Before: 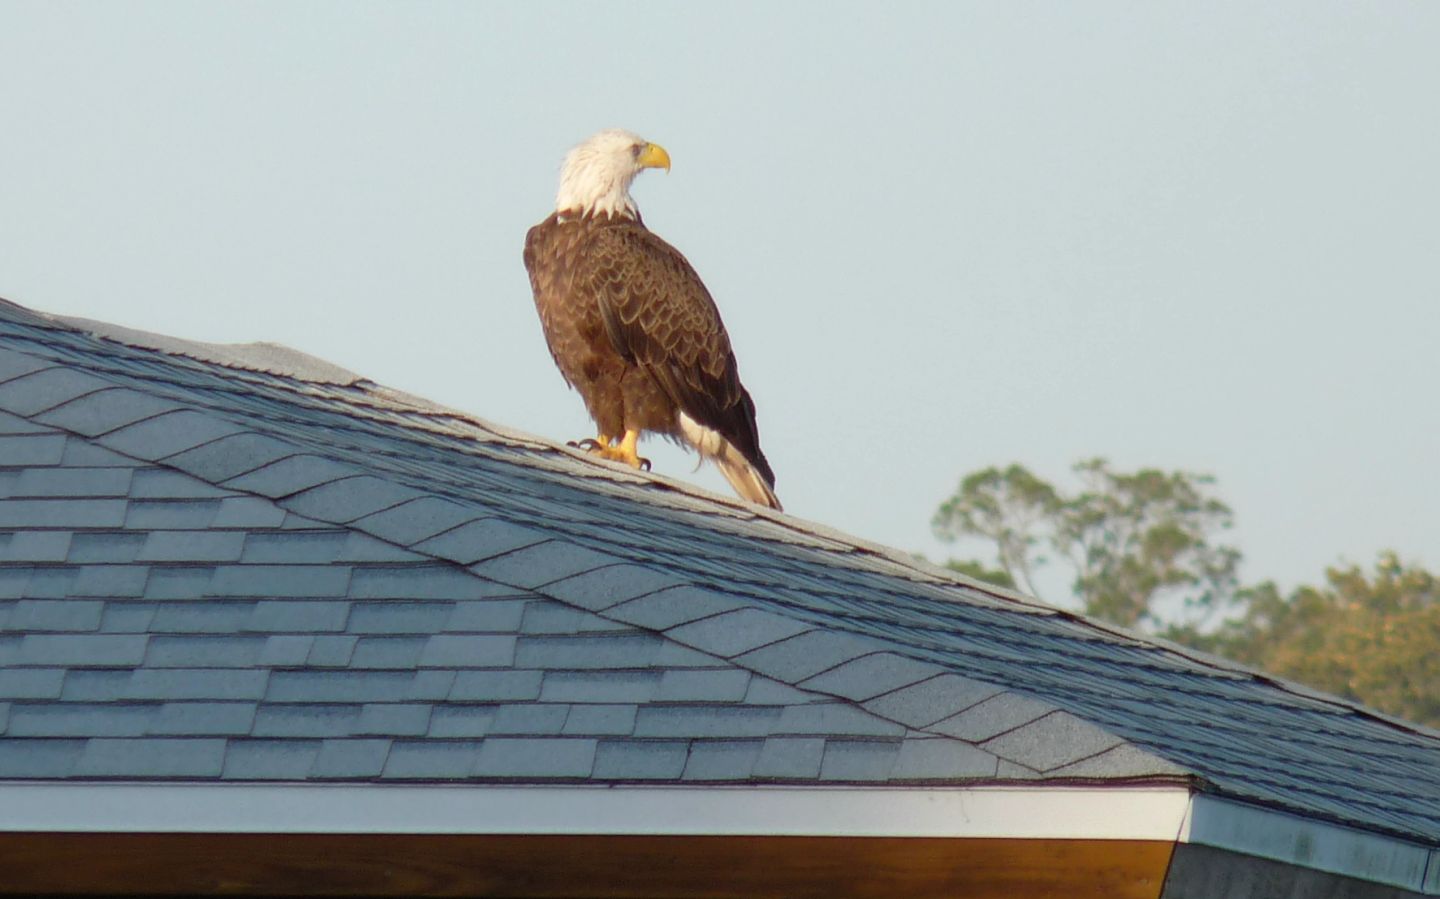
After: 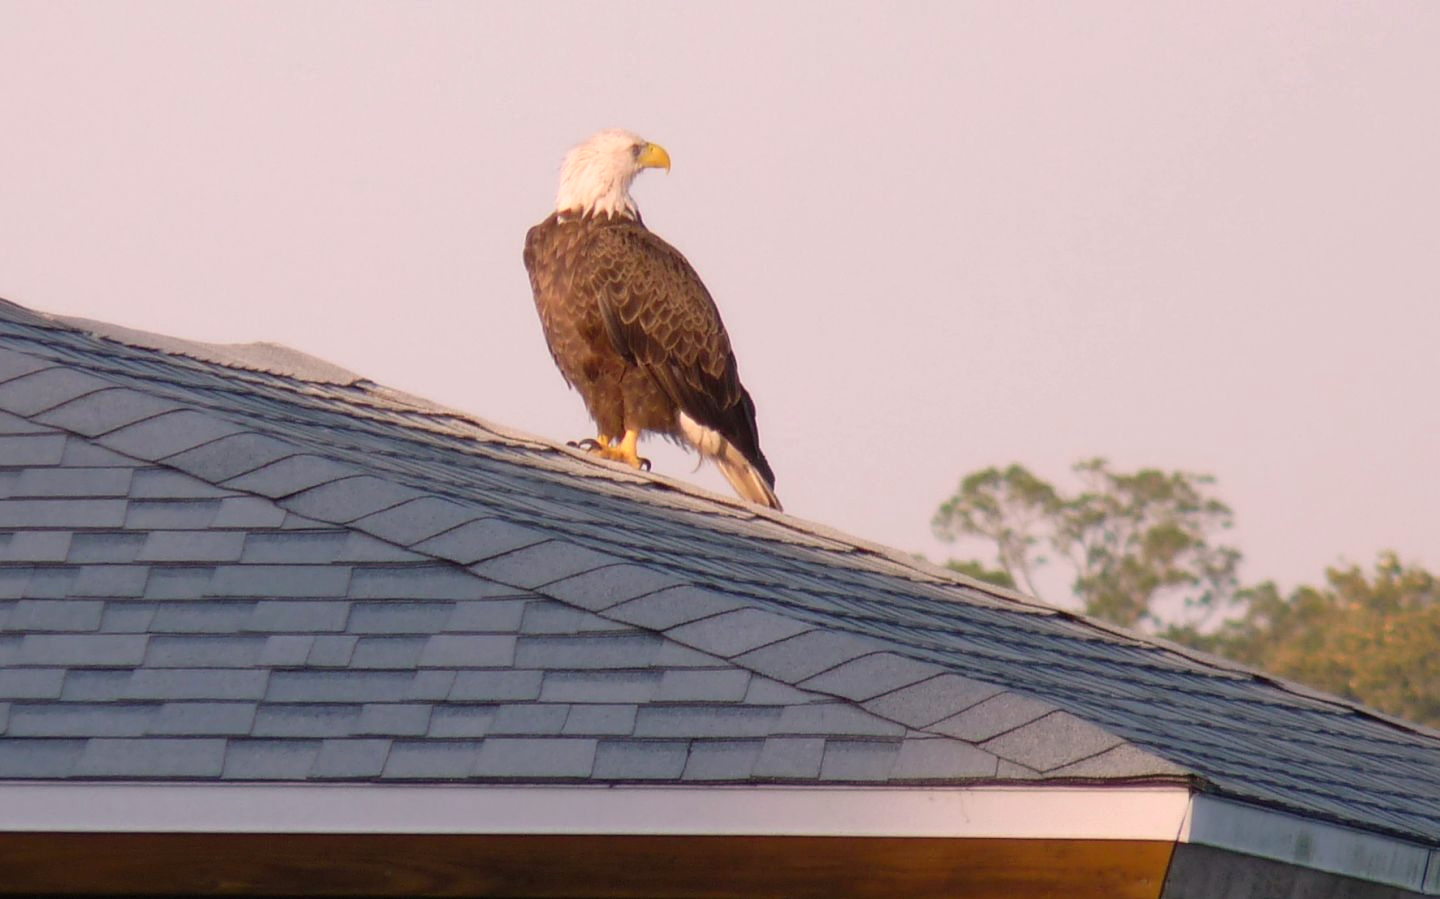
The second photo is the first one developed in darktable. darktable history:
color correction: highlights a* 14.75, highlights b* 4.84
